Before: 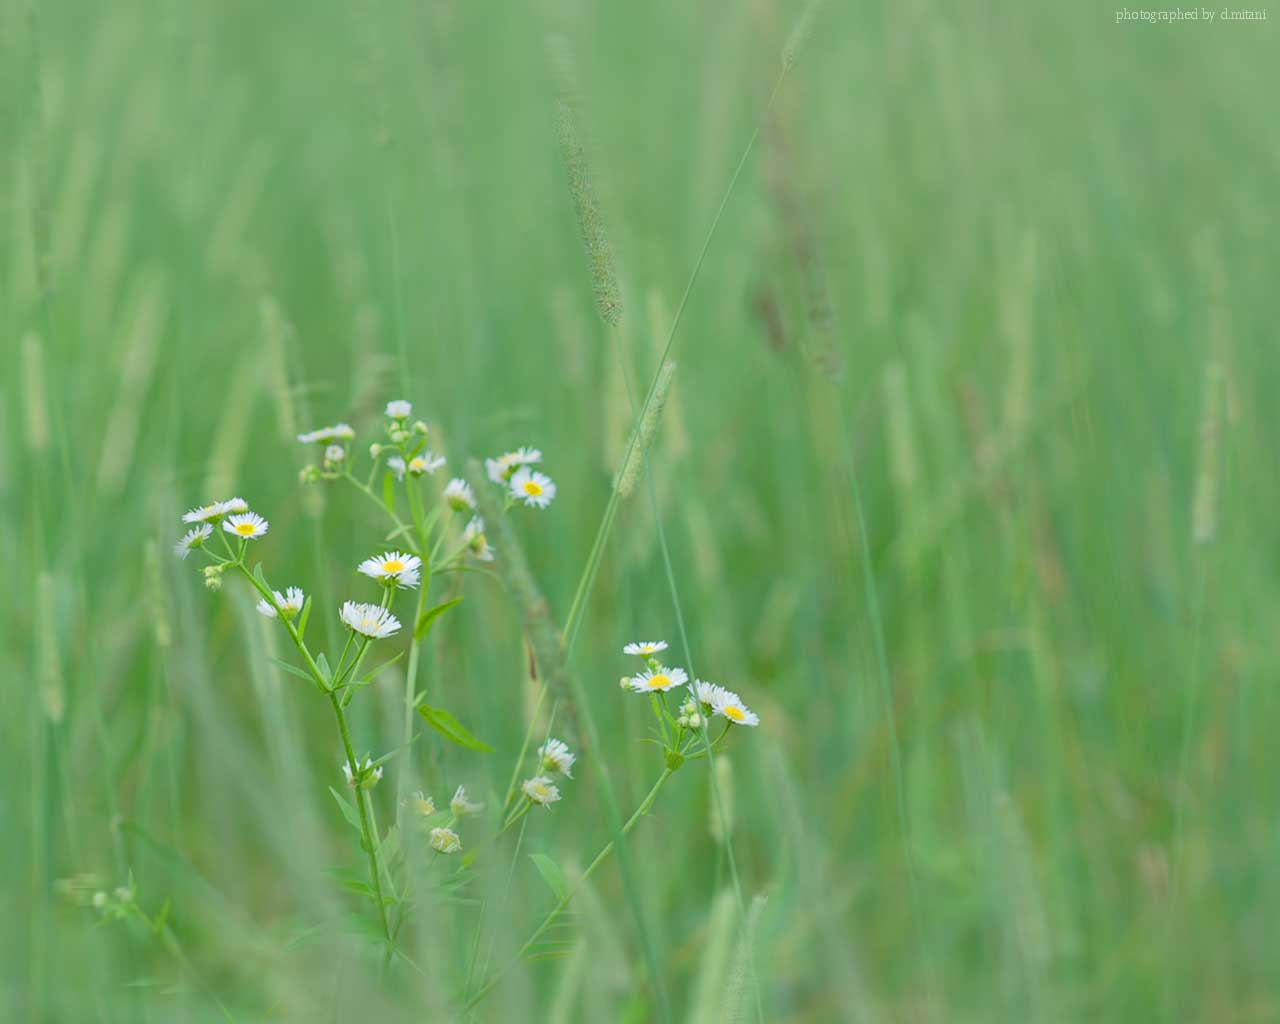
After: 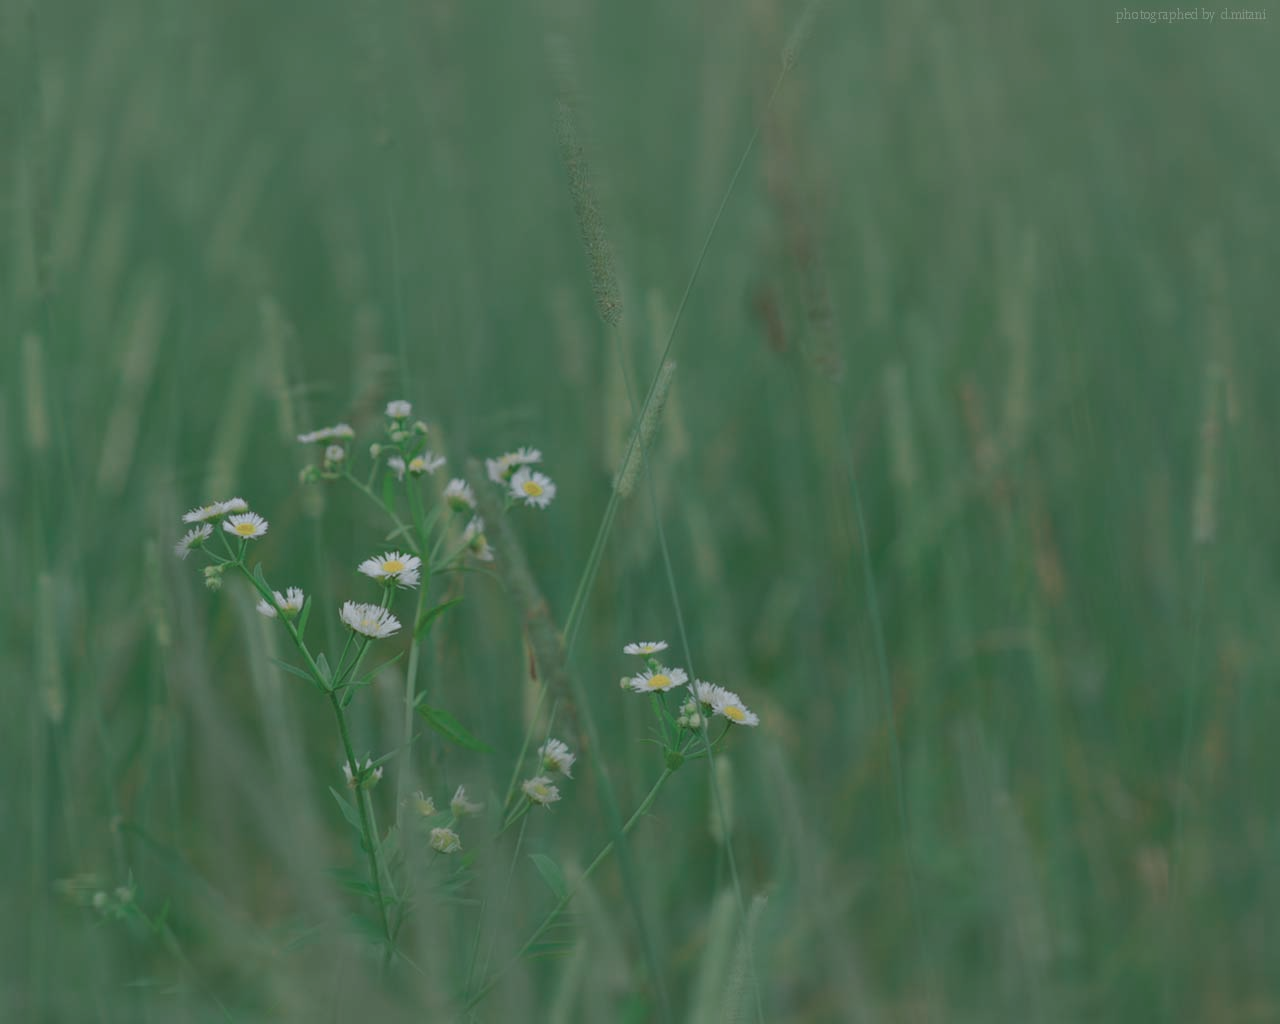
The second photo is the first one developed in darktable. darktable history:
exposure: black level correction -0.016, exposure -1.018 EV, compensate highlight preservation false
color zones: curves: ch0 [(0, 0.5) (0.125, 0.4) (0.25, 0.5) (0.375, 0.4) (0.5, 0.4) (0.625, 0.6) (0.75, 0.6) (0.875, 0.5)]; ch1 [(0, 0.35) (0.125, 0.45) (0.25, 0.35) (0.375, 0.35) (0.5, 0.35) (0.625, 0.35) (0.75, 0.45) (0.875, 0.35)]; ch2 [(0, 0.6) (0.125, 0.5) (0.25, 0.5) (0.375, 0.6) (0.5, 0.6) (0.625, 0.5) (0.75, 0.5) (0.875, 0.5)]
color correction: highlights a* -2.73, highlights b* -2.09, shadows a* 2.41, shadows b* 2.73
